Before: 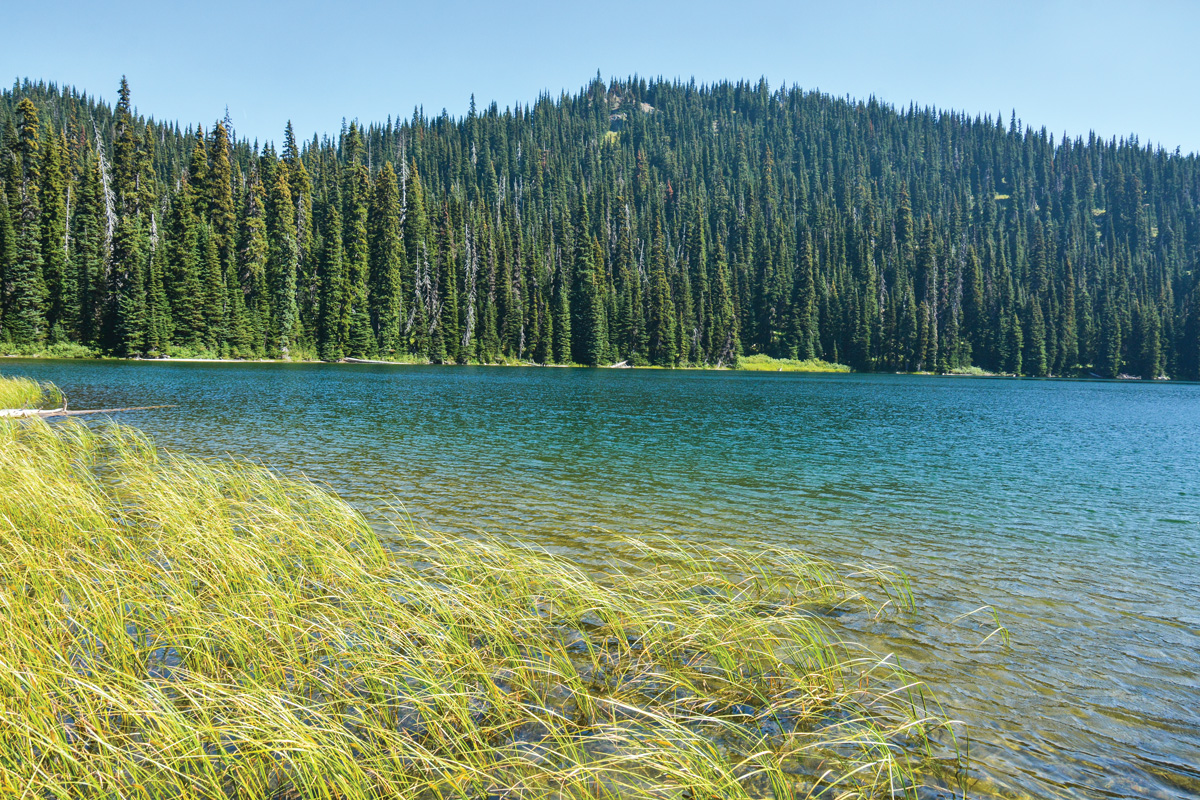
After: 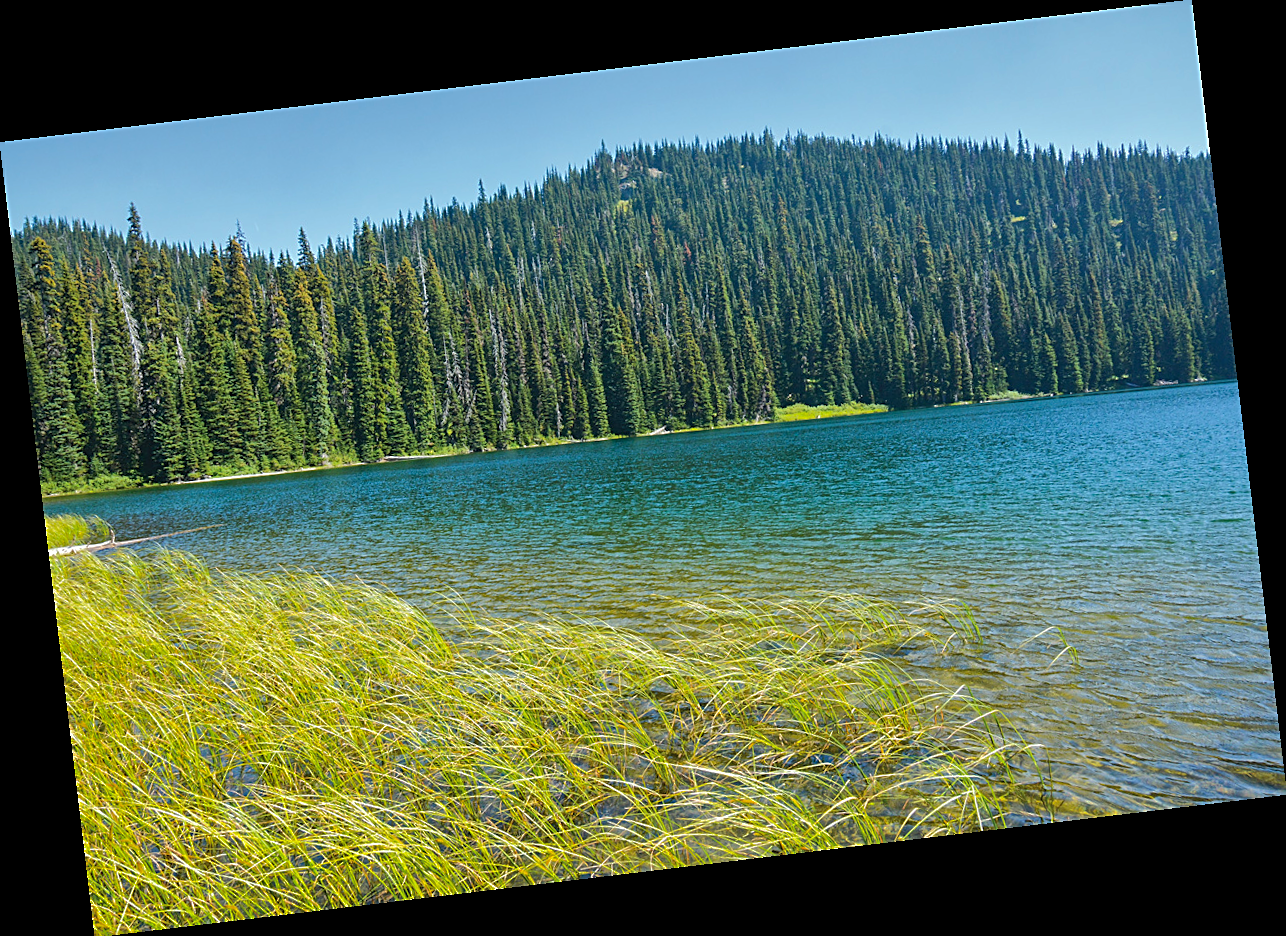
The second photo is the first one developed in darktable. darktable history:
rotate and perspective: rotation -6.83°, automatic cropping off
color balance rgb: perceptual saturation grading › global saturation 10%, global vibrance 10%
shadows and highlights: shadows 40, highlights -60
local contrast: mode bilateral grid, contrast 10, coarseness 25, detail 115%, midtone range 0.2
sharpen: on, module defaults
